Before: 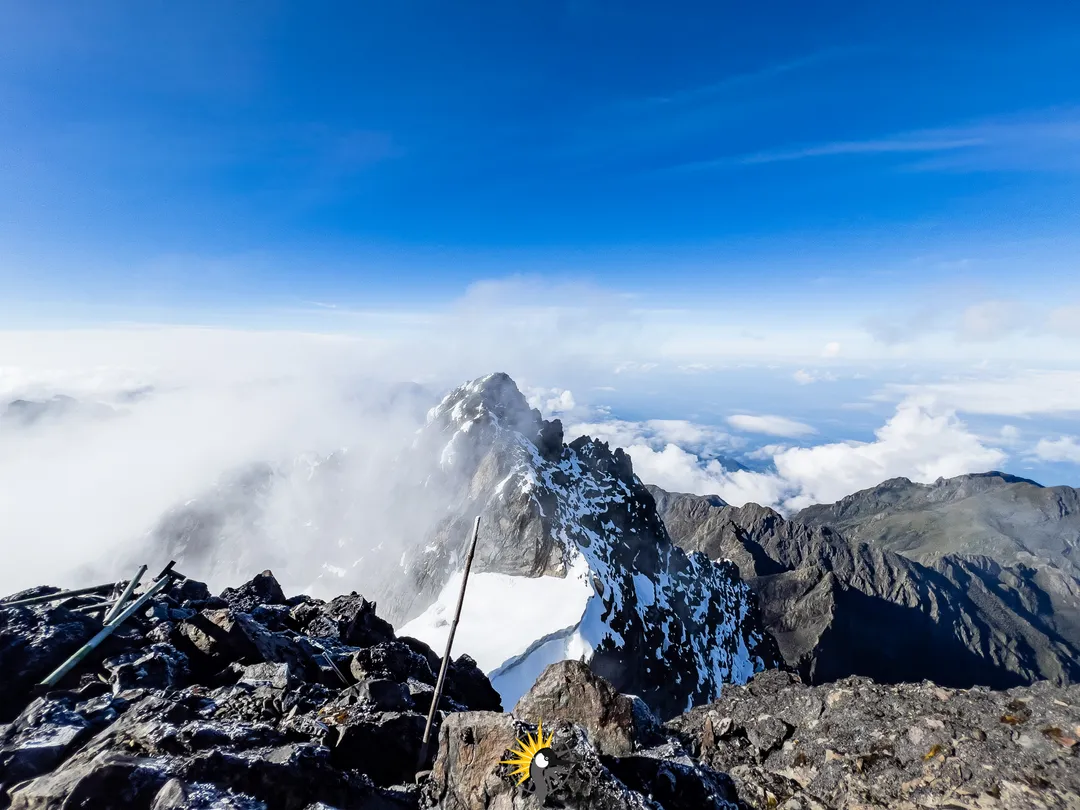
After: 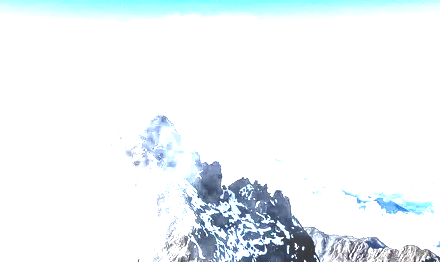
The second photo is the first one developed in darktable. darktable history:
haze removal: compatibility mode true, adaptive false
crop: left 31.611%, top 31.903%, right 27.623%, bottom 35.732%
exposure: black level correction 0.001, exposure 0.5 EV, compensate highlight preservation false
color balance rgb: linear chroma grading › global chroma -15.903%, perceptual saturation grading › global saturation 20%, perceptual saturation grading › highlights -24.997%, perceptual saturation grading › shadows 49.718%, perceptual brilliance grading › highlights 74.356%, perceptual brilliance grading › shadows -30.469%
local contrast: detail 130%
